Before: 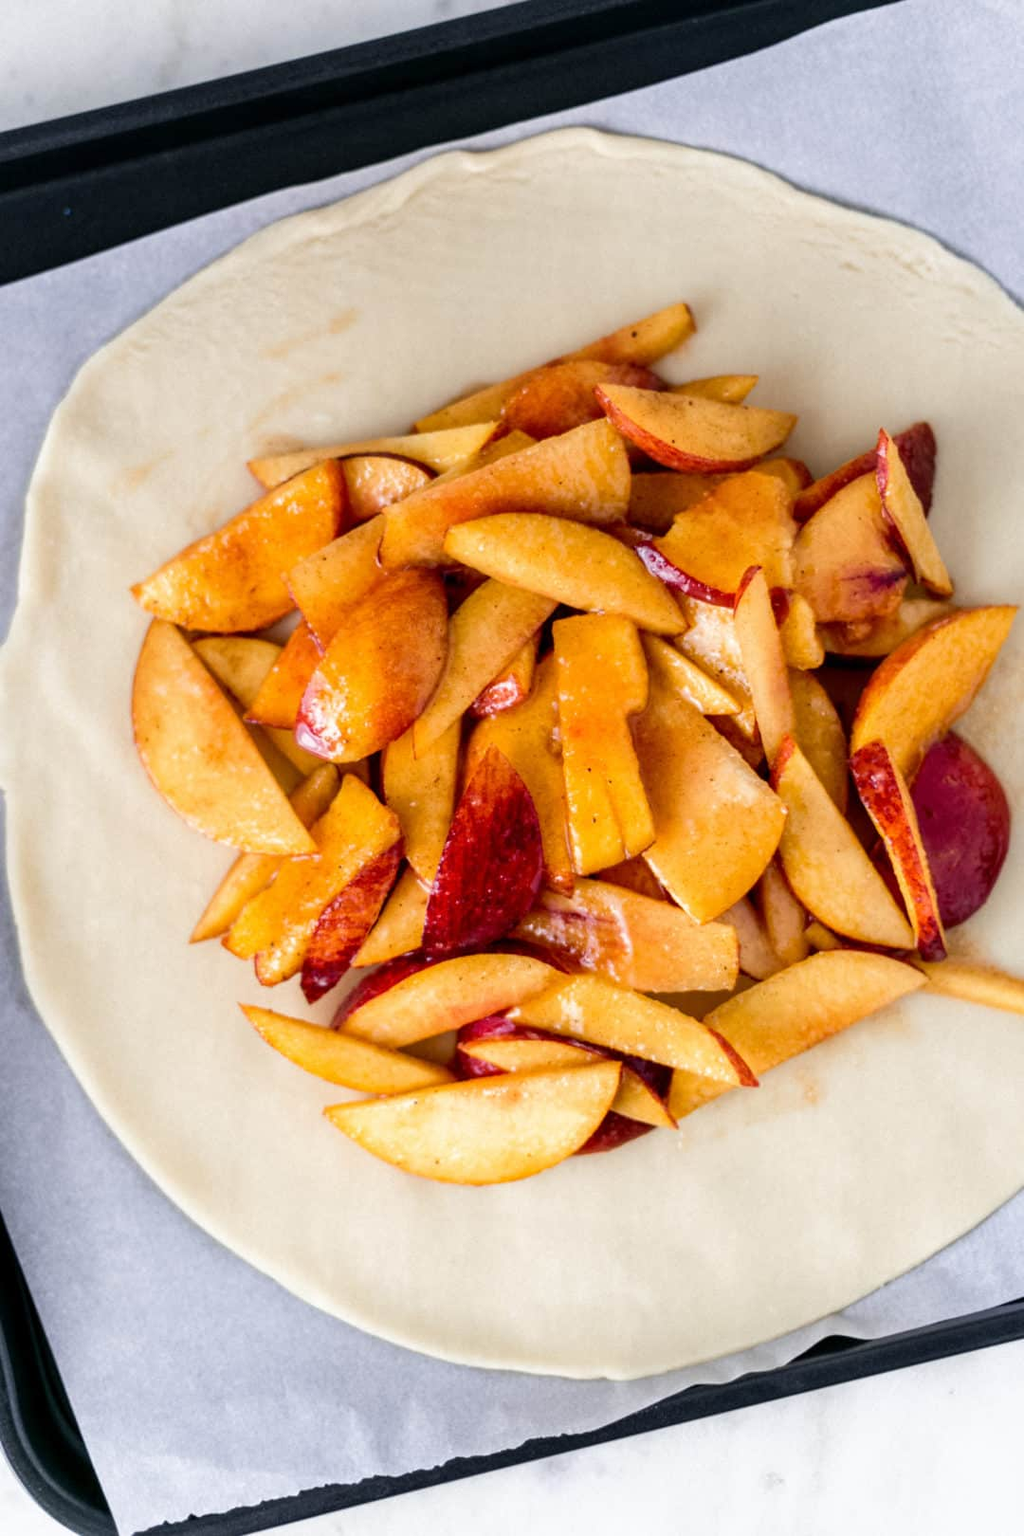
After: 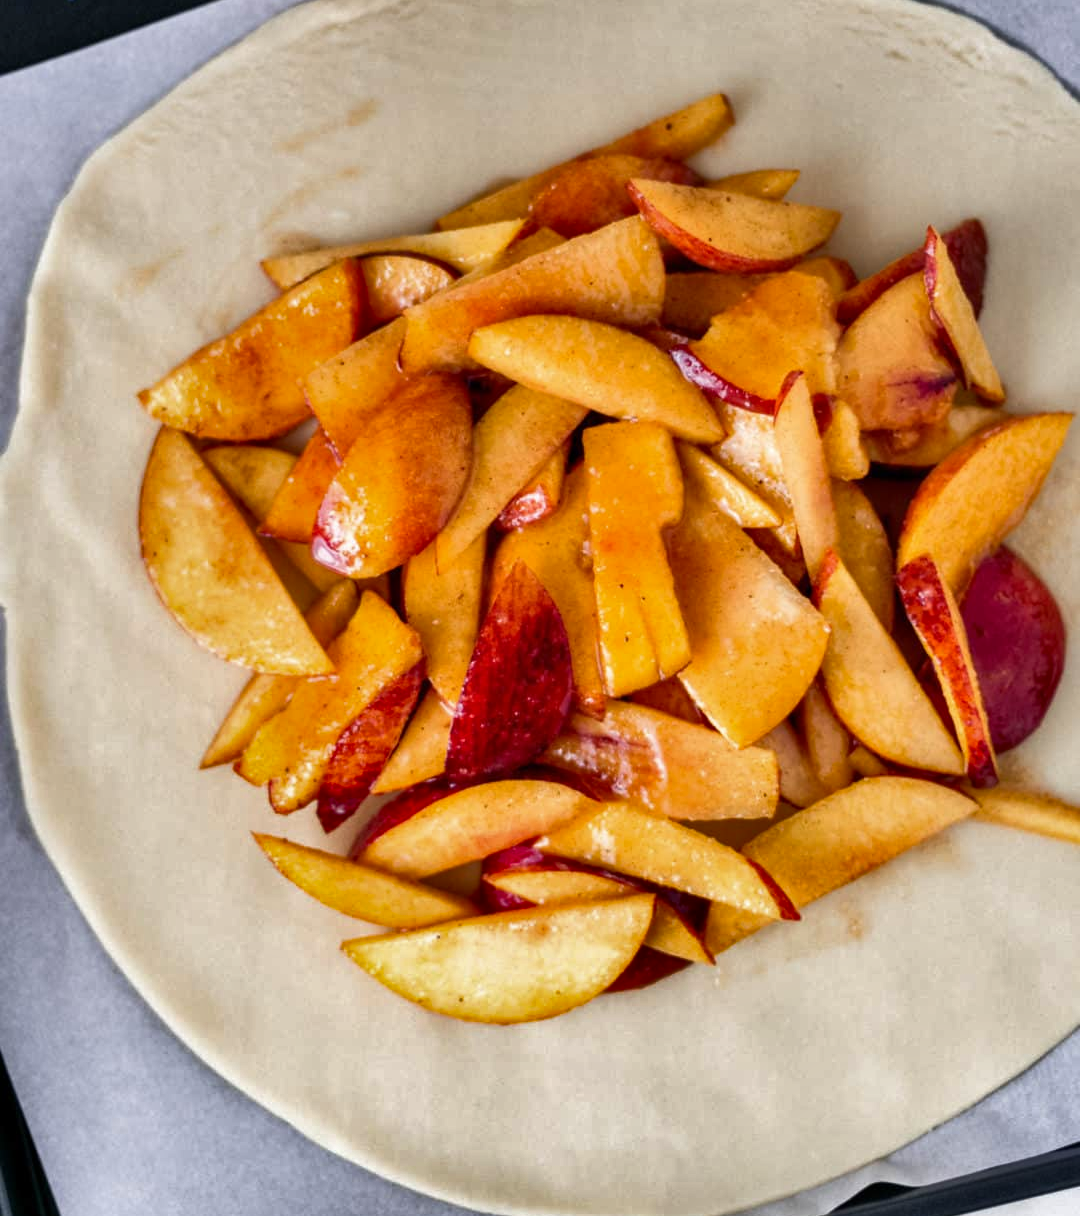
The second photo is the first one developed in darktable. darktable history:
shadows and highlights: radius 101.27, shadows 50.71, highlights -64.91, soften with gaussian
crop: top 13.97%, bottom 10.949%
